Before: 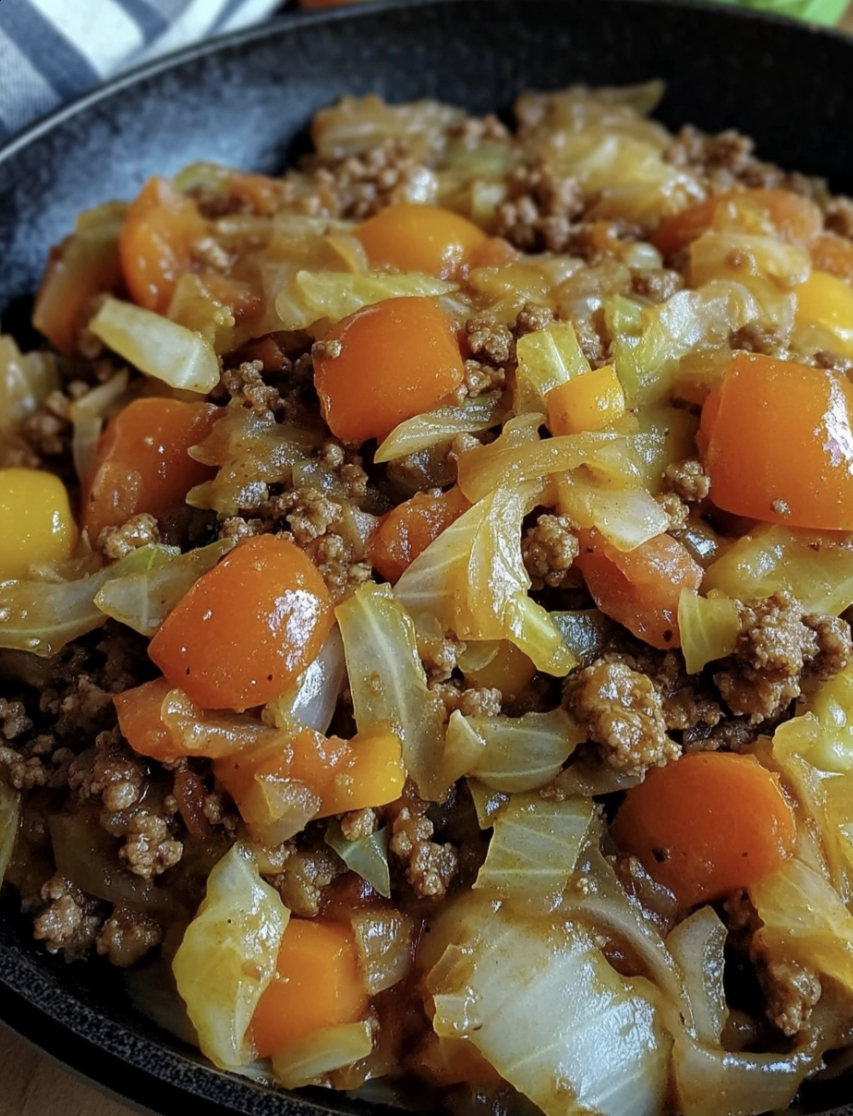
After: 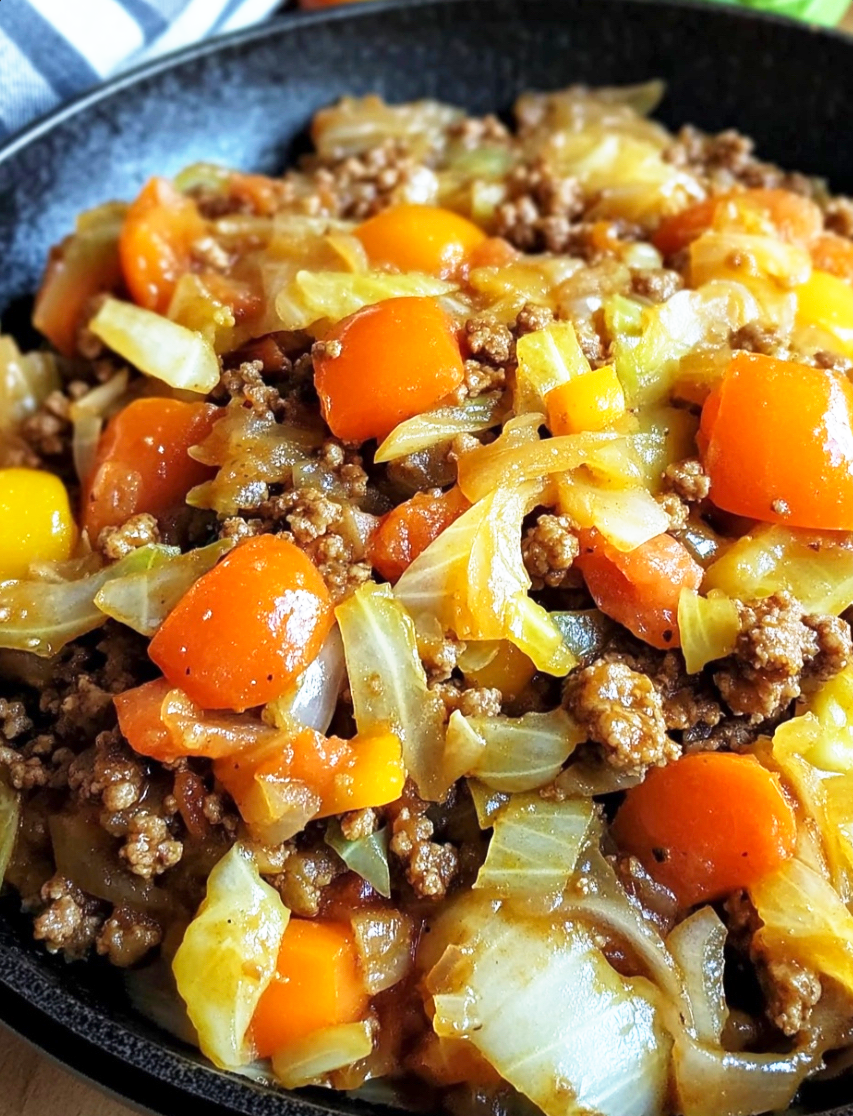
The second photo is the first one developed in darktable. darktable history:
base curve: curves: ch0 [(0, 0) (0.495, 0.917) (1, 1)], preserve colors none
tone equalizer: edges refinement/feathering 500, mask exposure compensation -1.57 EV, preserve details no
